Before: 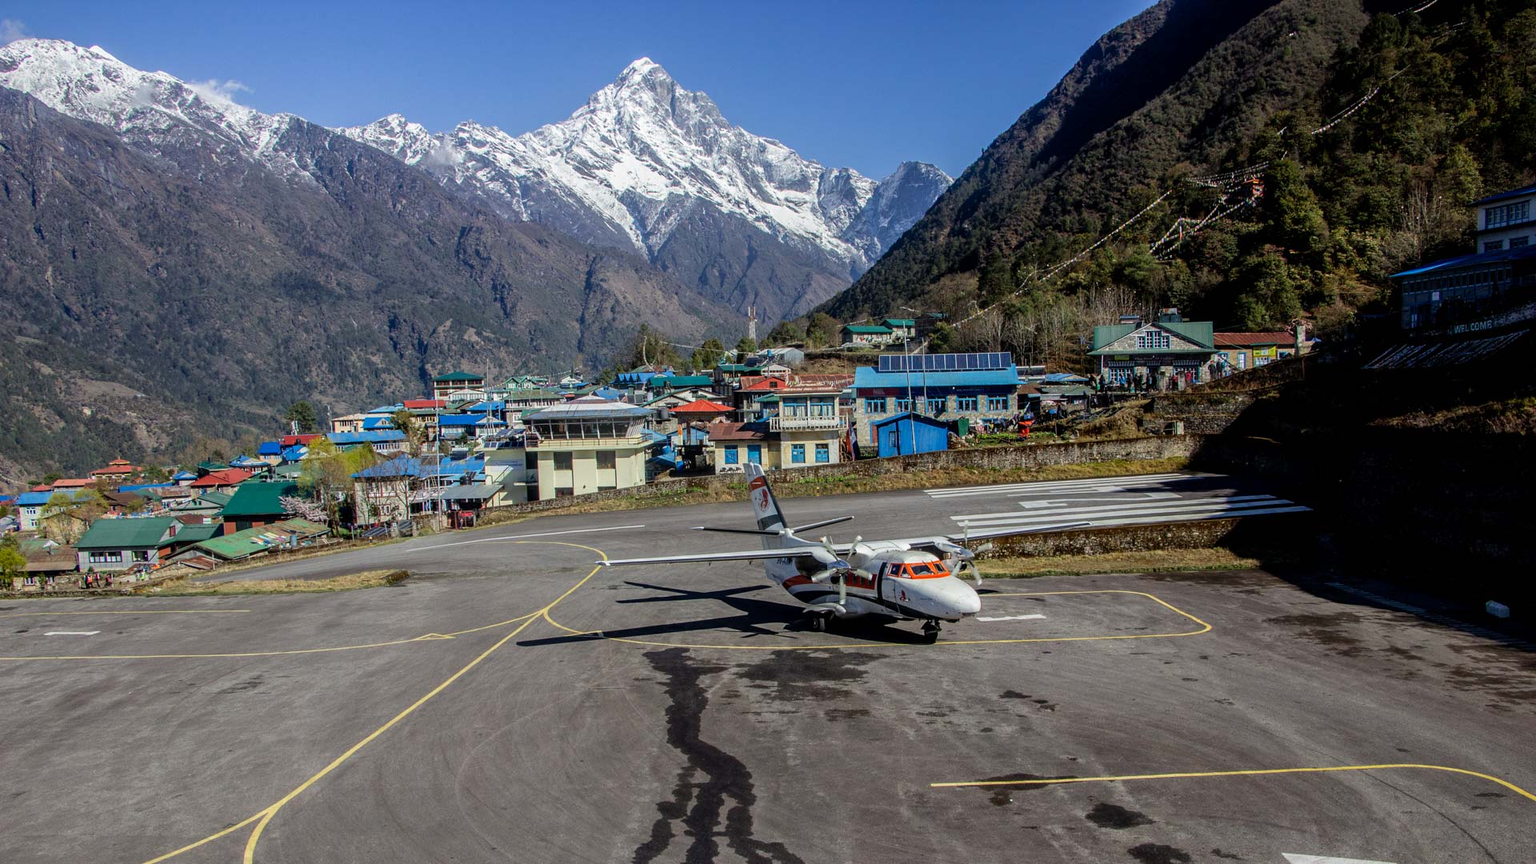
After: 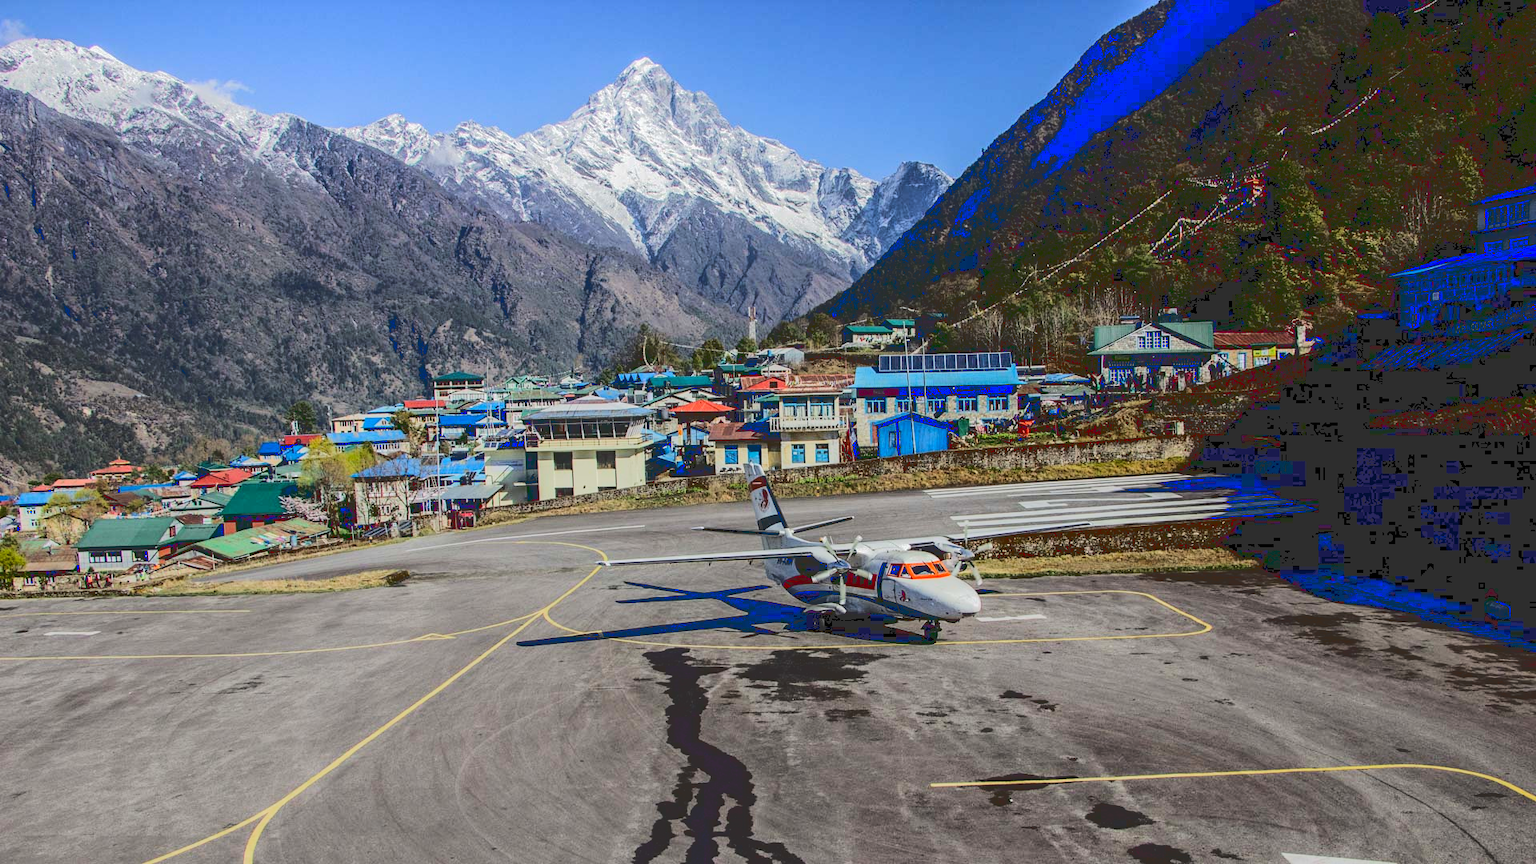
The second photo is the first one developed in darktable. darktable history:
color calibration: illuminant same as pipeline (D50), adaptation none (bypass), x 0.333, y 0.334, temperature 5019.48 K
tone curve: curves: ch0 [(0, 0) (0.003, 0.185) (0.011, 0.185) (0.025, 0.187) (0.044, 0.185) (0.069, 0.185) (0.1, 0.18) (0.136, 0.18) (0.177, 0.179) (0.224, 0.202) (0.277, 0.252) (0.335, 0.343) (0.399, 0.452) (0.468, 0.553) (0.543, 0.643) (0.623, 0.717) (0.709, 0.778) (0.801, 0.82) (0.898, 0.856) (1, 1)], color space Lab, linked channels, preserve colors none
